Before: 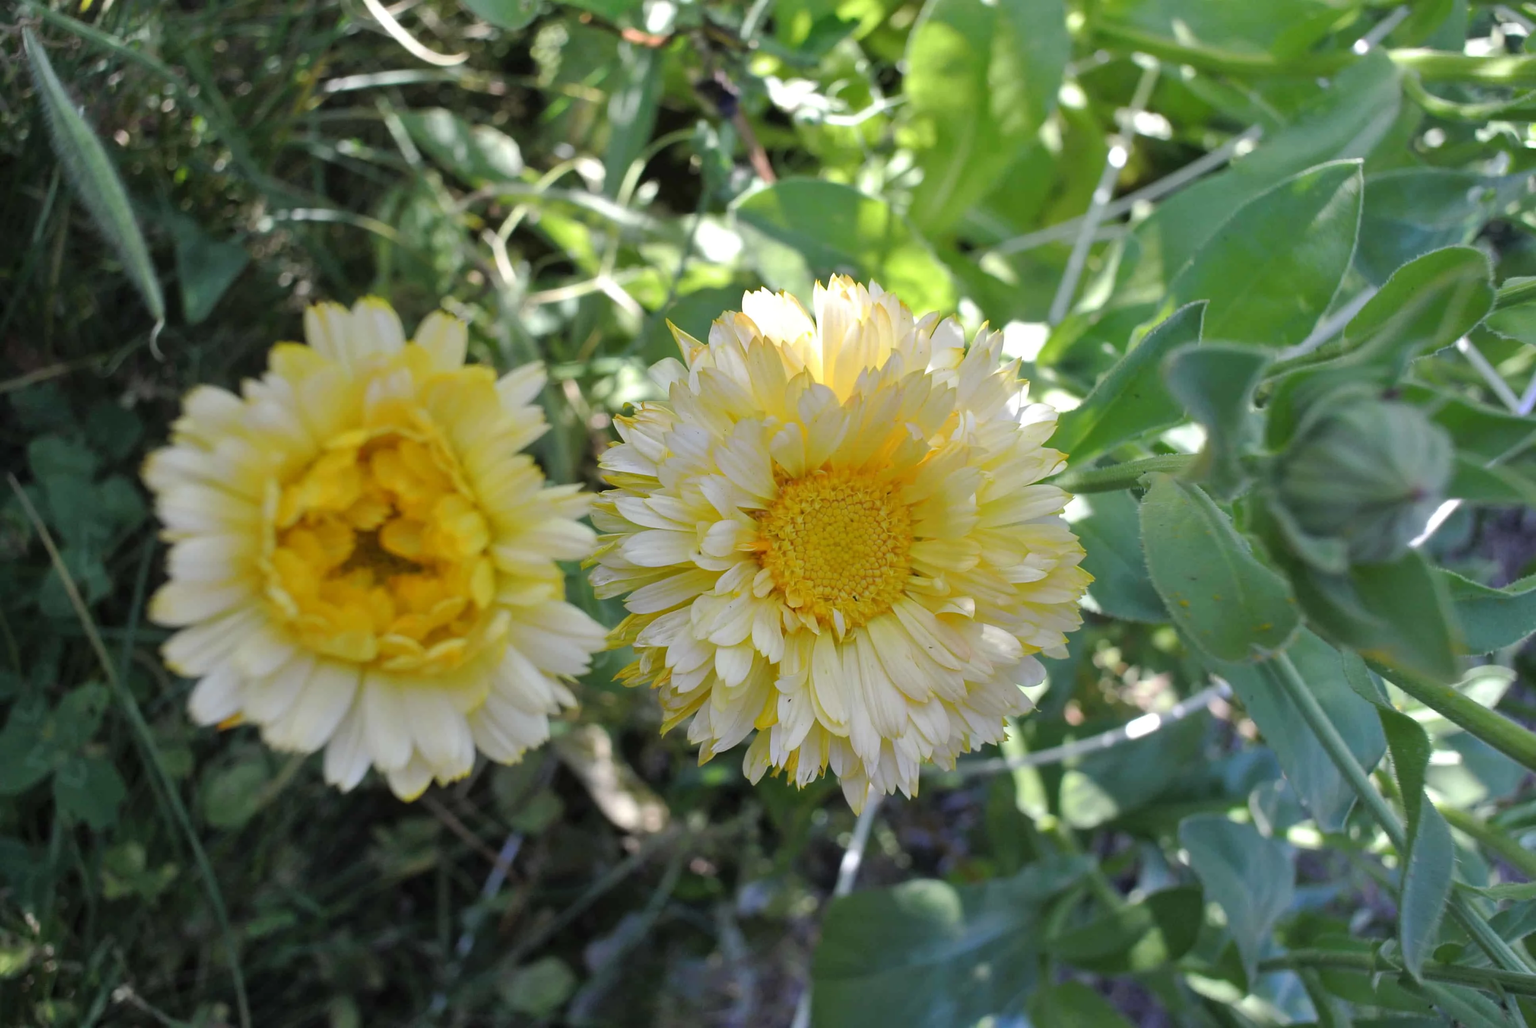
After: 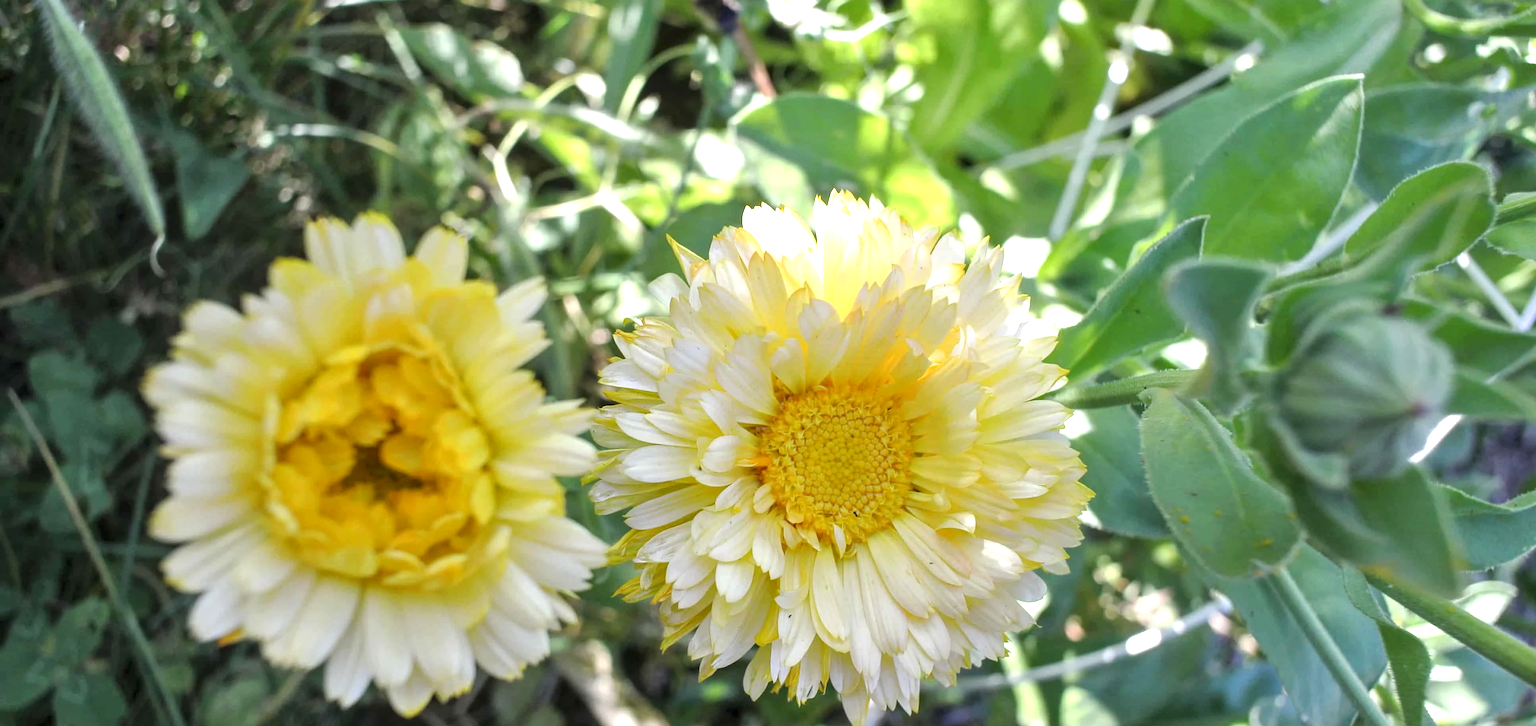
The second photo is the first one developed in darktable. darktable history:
local contrast: on, module defaults
exposure: exposure 0.64 EV, compensate highlight preservation false
crop and rotate: top 8.293%, bottom 20.996%
